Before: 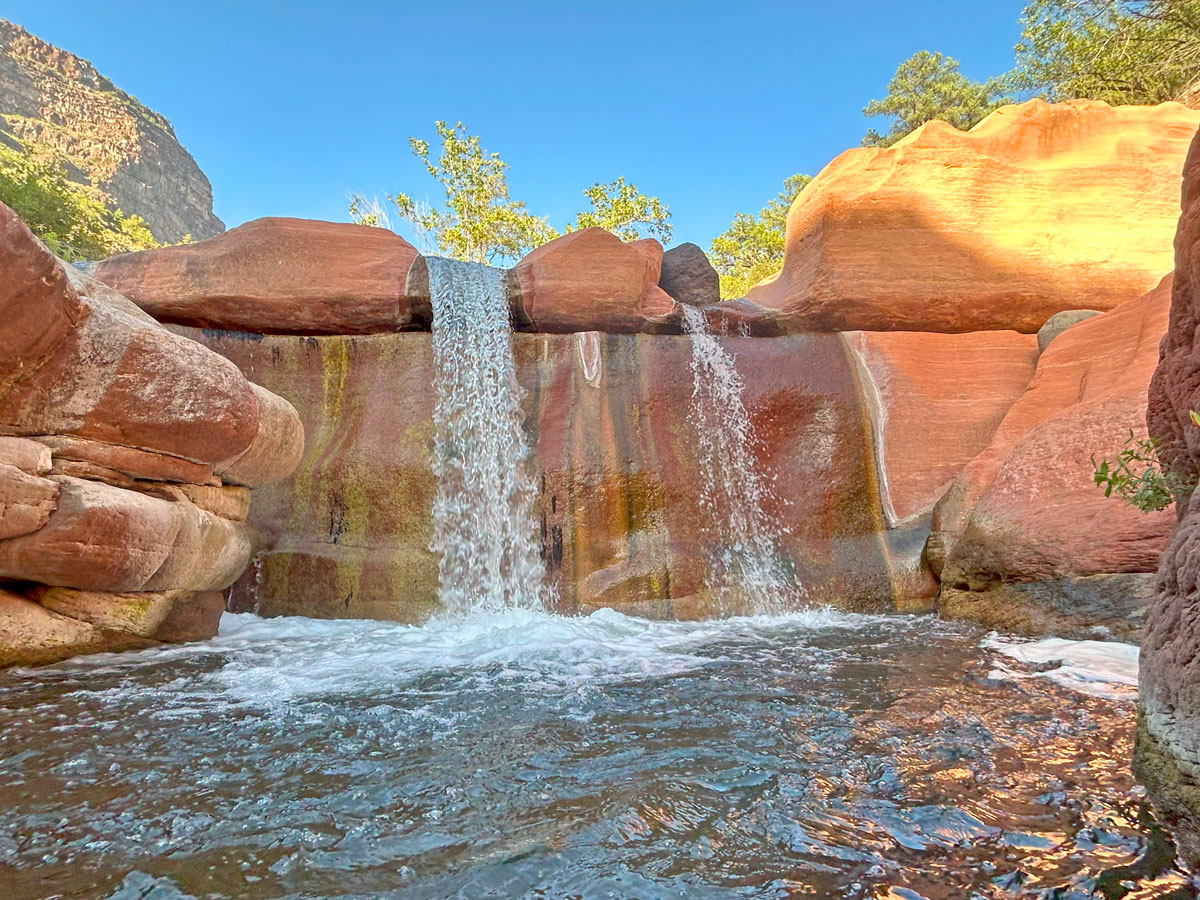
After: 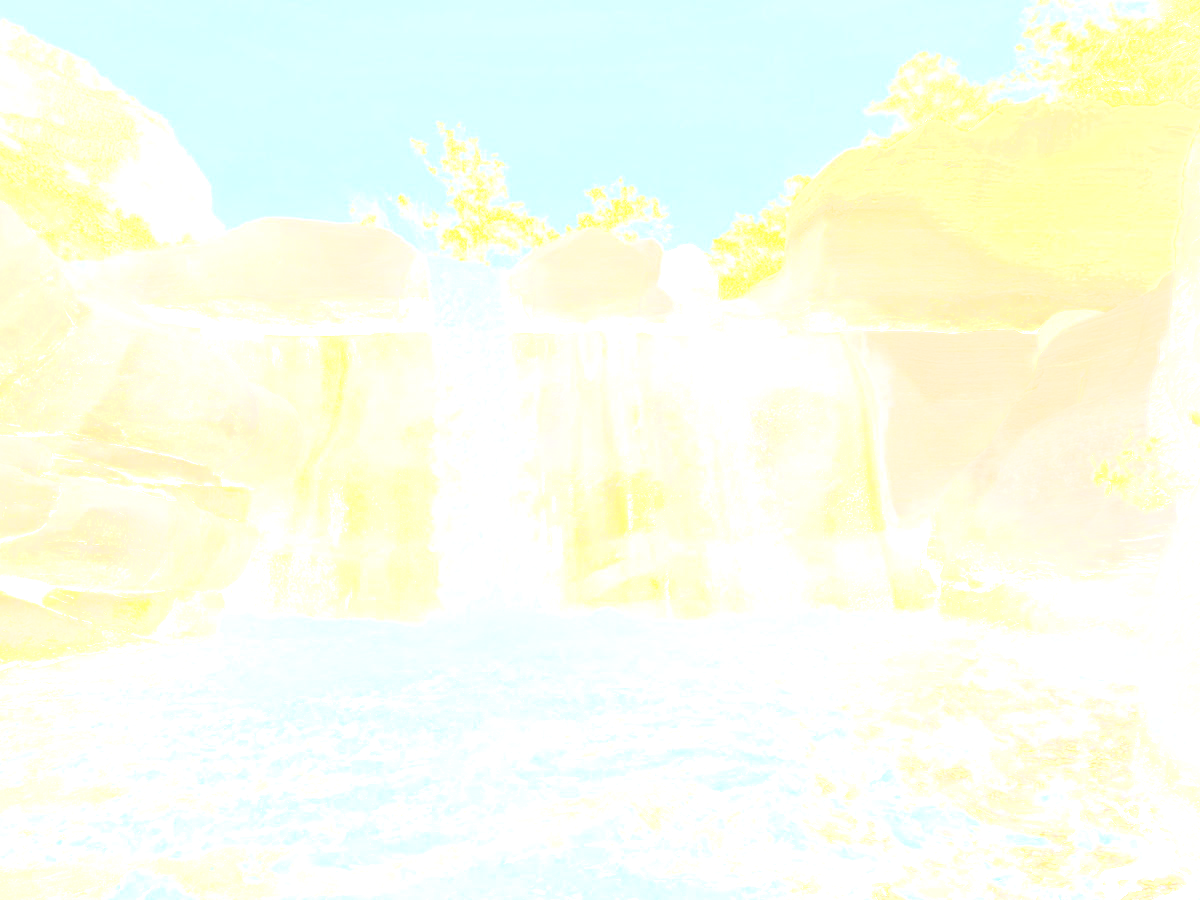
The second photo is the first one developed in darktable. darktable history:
filmic rgb: black relative exposure -7.65 EV, white relative exposure 4.56 EV, hardness 3.61
rgb curve: curves: ch0 [(0, 0) (0.21, 0.15) (0.24, 0.21) (0.5, 0.75) (0.75, 0.96) (0.89, 0.99) (1, 1)]; ch1 [(0, 0.02) (0.21, 0.13) (0.25, 0.2) (0.5, 0.67) (0.75, 0.9) (0.89, 0.97) (1, 1)]; ch2 [(0, 0.02) (0.21, 0.13) (0.25, 0.2) (0.5, 0.67) (0.75, 0.9) (0.89, 0.97) (1, 1)], compensate middle gray true
exposure: black level correction 0, compensate exposure bias true, compensate highlight preservation false
tone curve: curves: ch0 [(0, 0) (0.004, 0.001) (0.133, 0.112) (0.325, 0.362) (0.832, 0.893) (1, 1)], color space Lab, linked channels, preserve colors none
bloom: size 70%, threshold 25%, strength 70%
